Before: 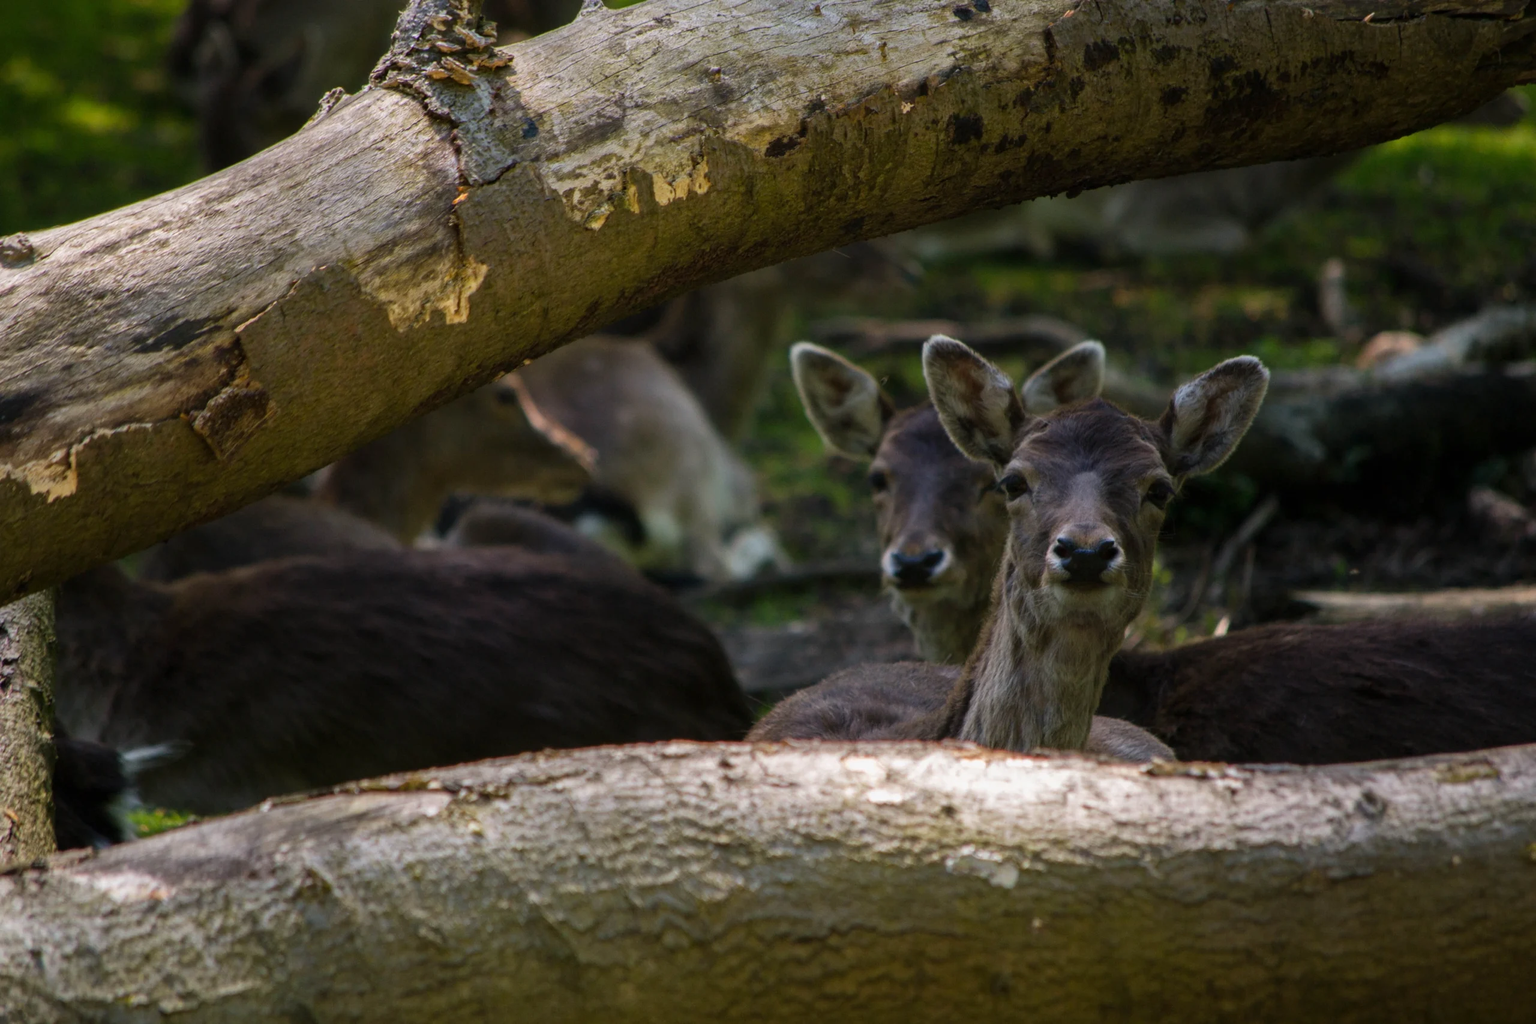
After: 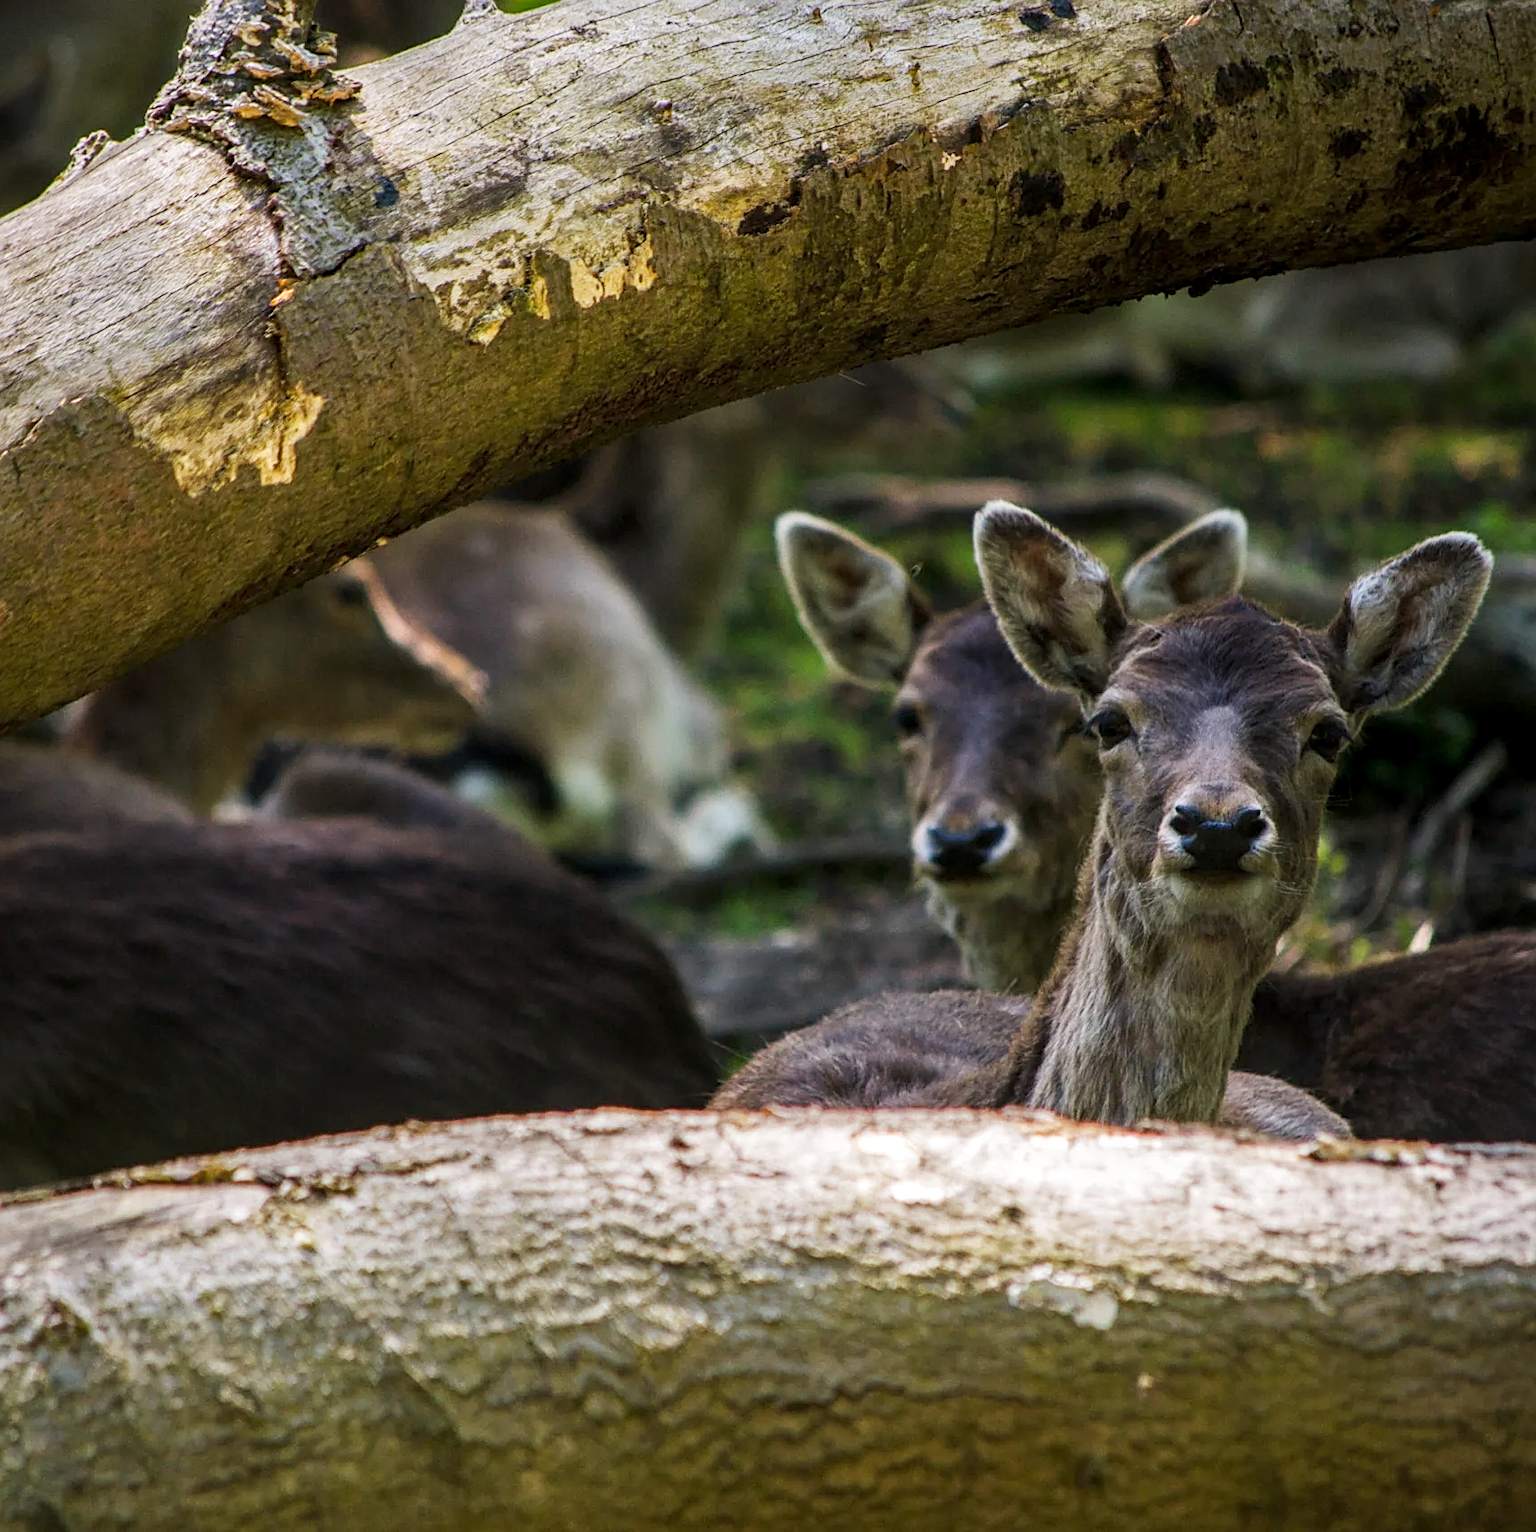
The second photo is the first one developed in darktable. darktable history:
sharpen: amount 0.6
local contrast: on, module defaults
tone curve: curves: ch0 [(0, 0) (0.003, 0.003) (0.011, 0.014) (0.025, 0.033) (0.044, 0.06) (0.069, 0.096) (0.1, 0.132) (0.136, 0.174) (0.177, 0.226) (0.224, 0.282) (0.277, 0.352) (0.335, 0.435) (0.399, 0.524) (0.468, 0.615) (0.543, 0.695) (0.623, 0.771) (0.709, 0.835) (0.801, 0.894) (0.898, 0.944) (1, 1)], preserve colors none
crop and rotate: left 17.732%, right 15.423%
